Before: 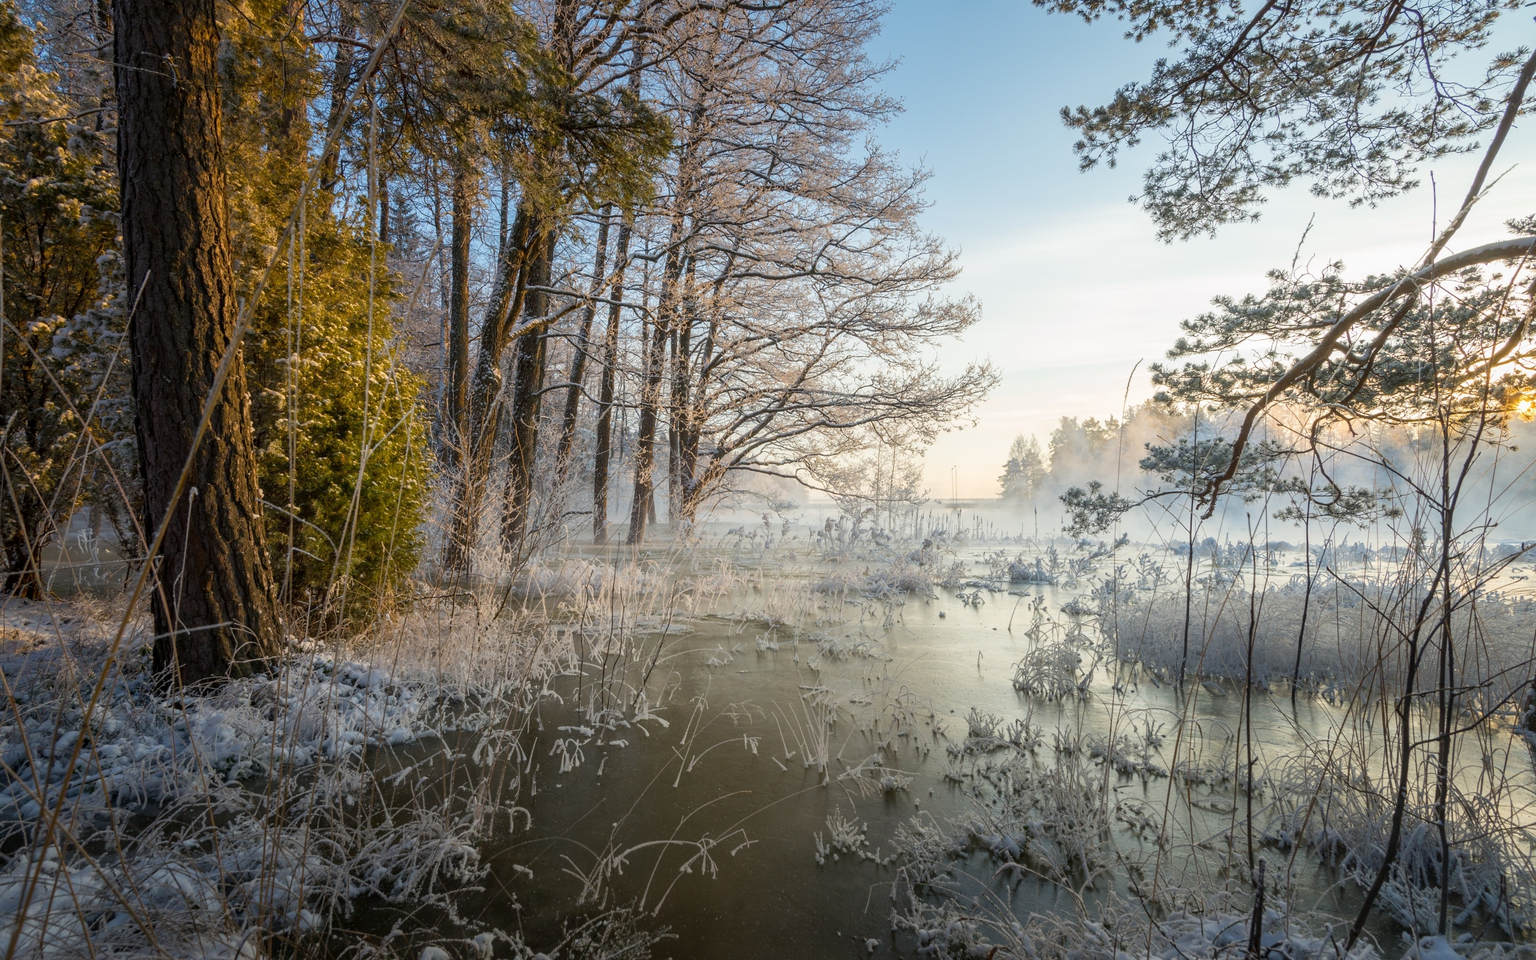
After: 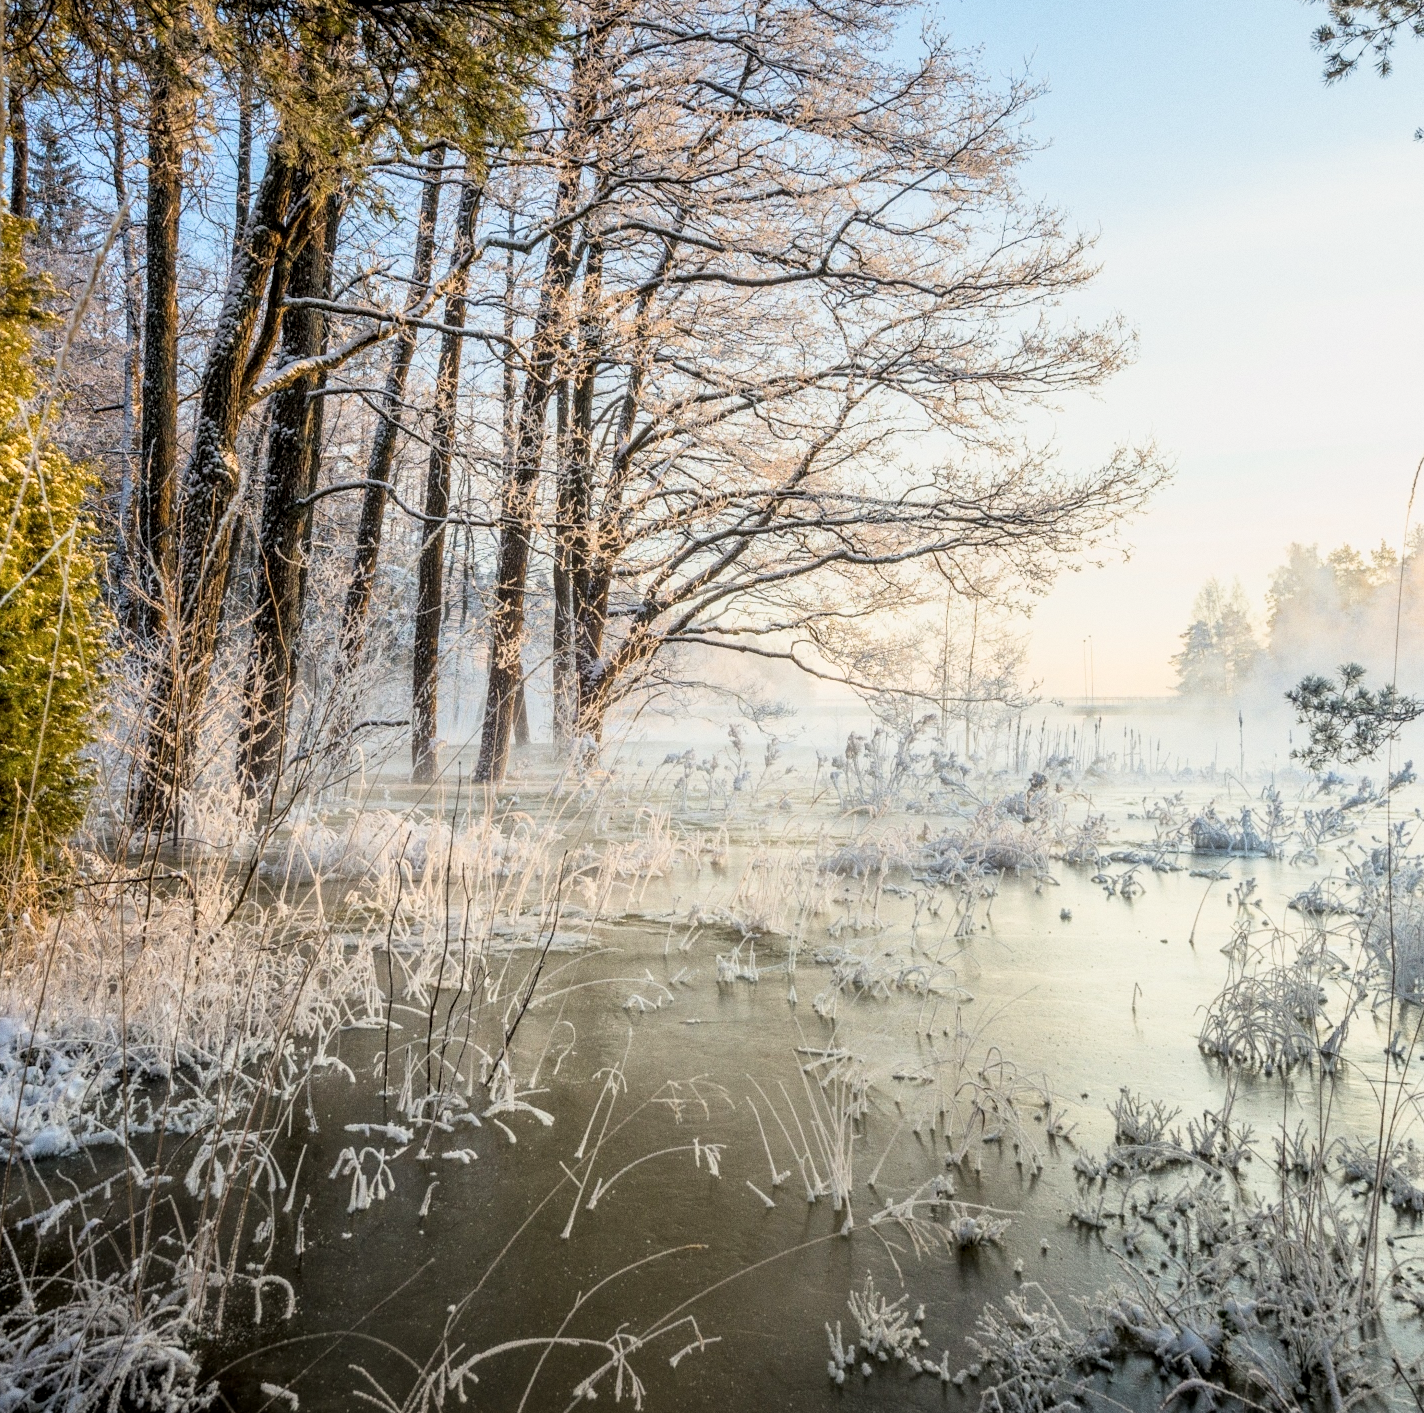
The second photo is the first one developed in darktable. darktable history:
filmic rgb: black relative exposure -11.88 EV, white relative exposure 5.43 EV, threshold 3 EV, hardness 4.49, latitude 50%, contrast 1.14, color science v5 (2021), contrast in shadows safe, contrast in highlights safe, enable highlight reconstruction true
local contrast: detail 130%
exposure: black level correction 0, exposure 0.7 EV, compensate exposure bias true, compensate highlight preservation false
crop and rotate: angle 0.02°, left 24.353%, top 13.219%, right 26.156%, bottom 8.224%
grain: coarseness 0.09 ISO
